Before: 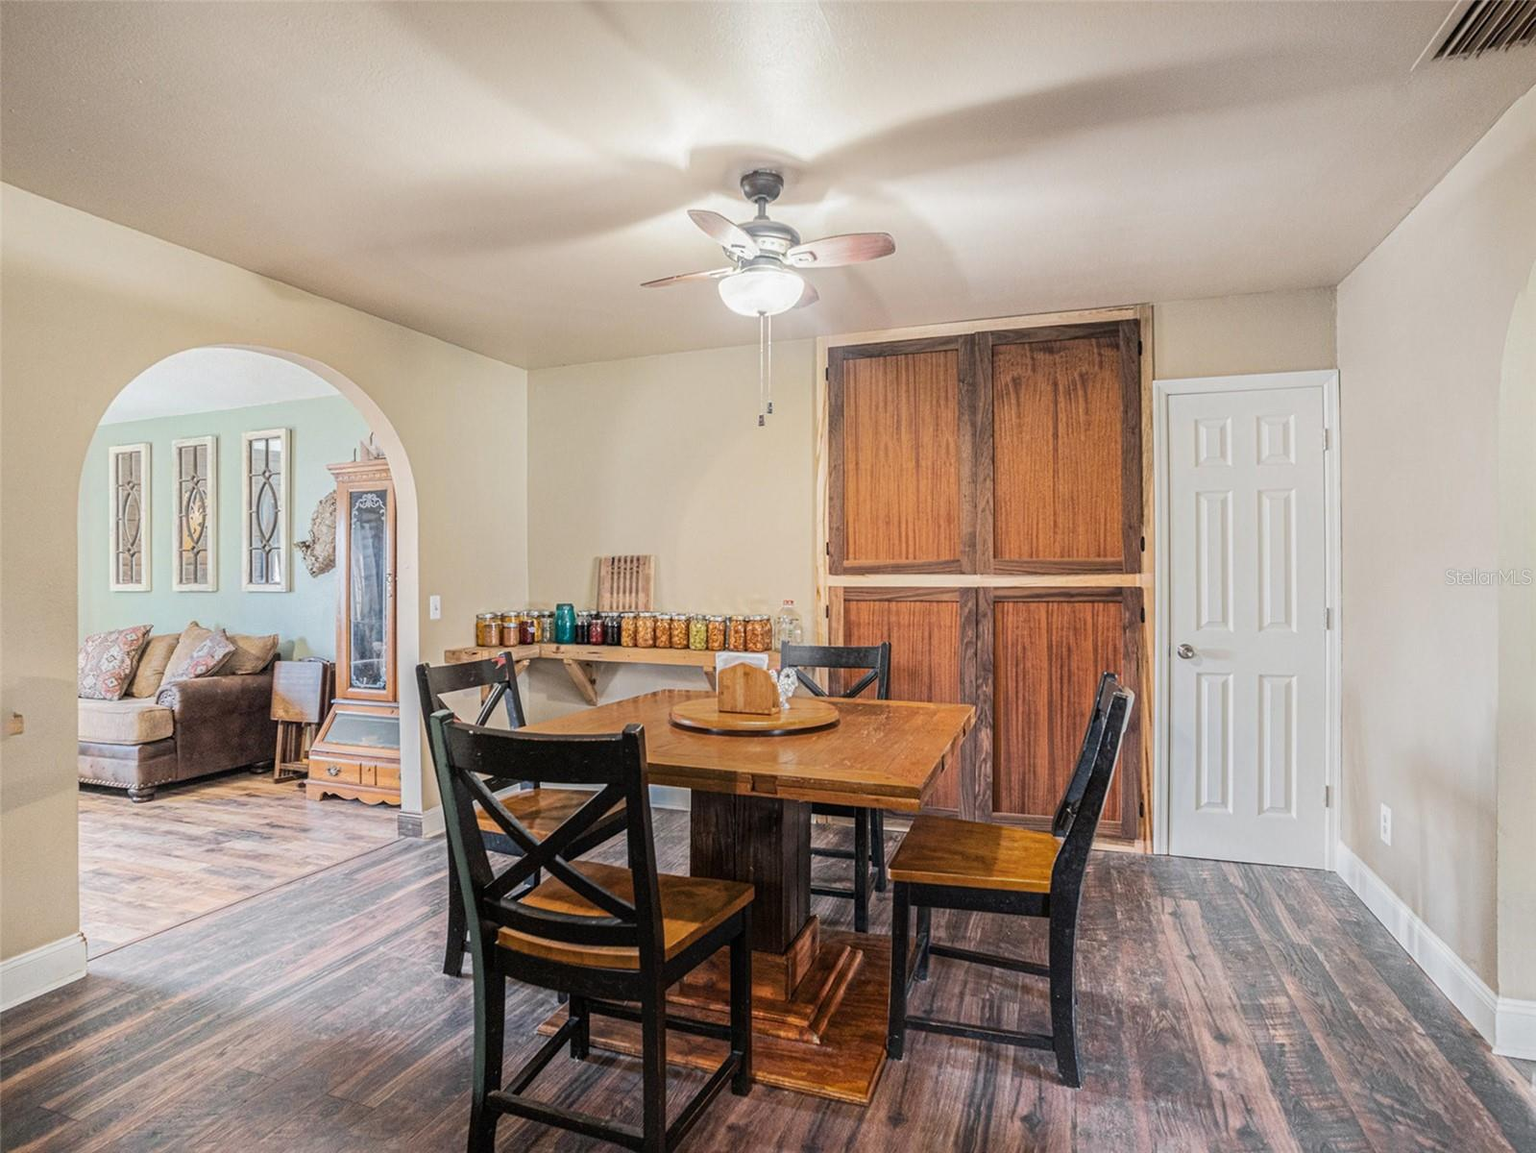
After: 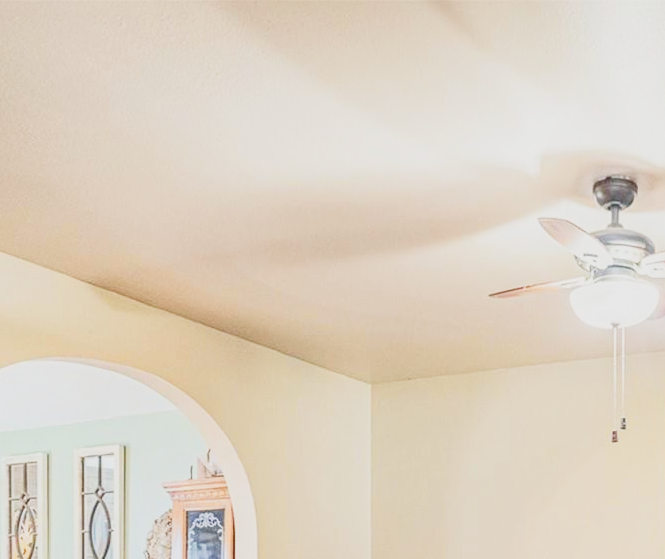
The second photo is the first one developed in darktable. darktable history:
crop and rotate: left 11.193%, top 0.085%, right 47.207%, bottom 53.257%
filmic rgb: black relative exposure -14.87 EV, white relative exposure 3 EV, target black luminance 0%, hardness 9.34, latitude 98.52%, contrast 0.91, shadows ↔ highlights balance 0.671%, color science v6 (2022)
tone curve: curves: ch0 [(0, 0.072) (0.249, 0.176) (0.518, 0.489) (0.832, 0.854) (1, 0.948)], preserve colors none
contrast brightness saturation: contrast 0.2, brightness 0.154, saturation 0.141
color balance rgb: perceptual saturation grading › global saturation 20%, perceptual saturation grading › highlights -50.018%, perceptual saturation grading › shadows 31.136%, perceptual brilliance grading › global brilliance 2.983%, perceptual brilliance grading › highlights -2.603%, perceptual brilliance grading › shadows 2.968%, global vibrance 20%
